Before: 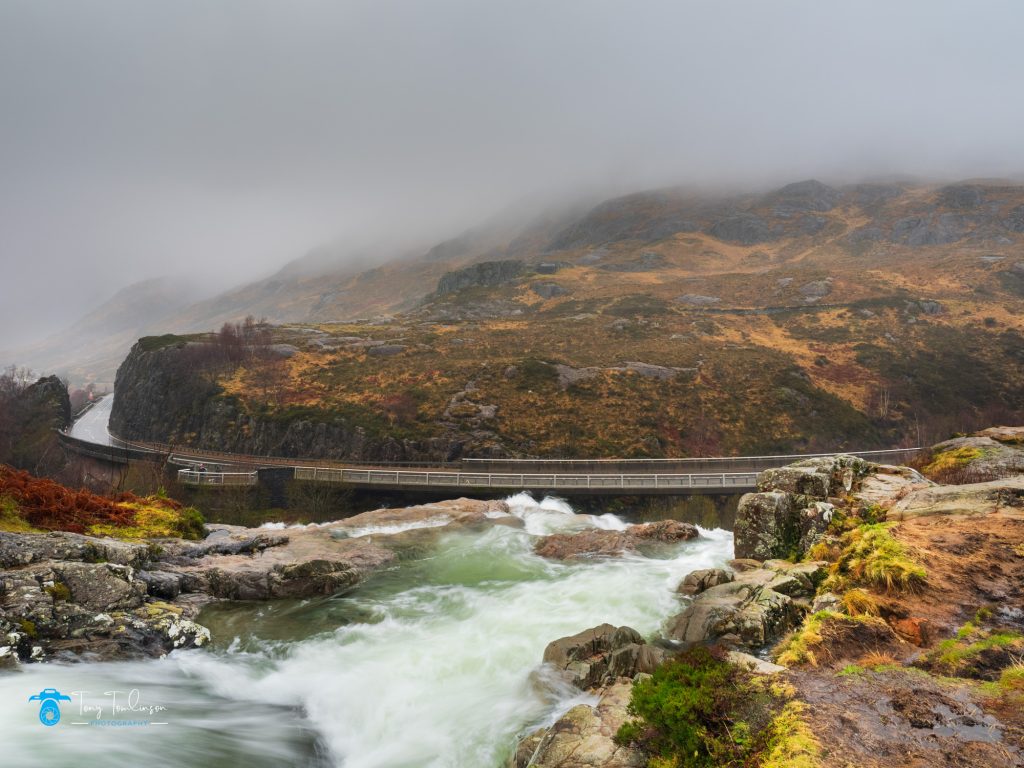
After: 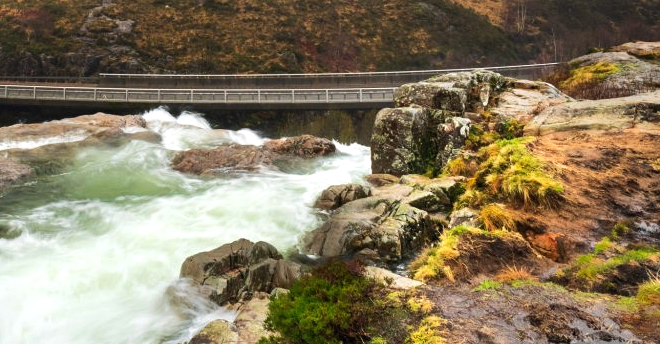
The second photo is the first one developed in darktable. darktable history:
levels: mode automatic
crop and rotate: left 35.509%, top 50.238%, bottom 4.934%
tone equalizer: -8 EV -0.417 EV, -7 EV -0.389 EV, -6 EV -0.333 EV, -5 EV -0.222 EV, -3 EV 0.222 EV, -2 EV 0.333 EV, -1 EV 0.389 EV, +0 EV 0.417 EV, edges refinement/feathering 500, mask exposure compensation -1.57 EV, preserve details no
